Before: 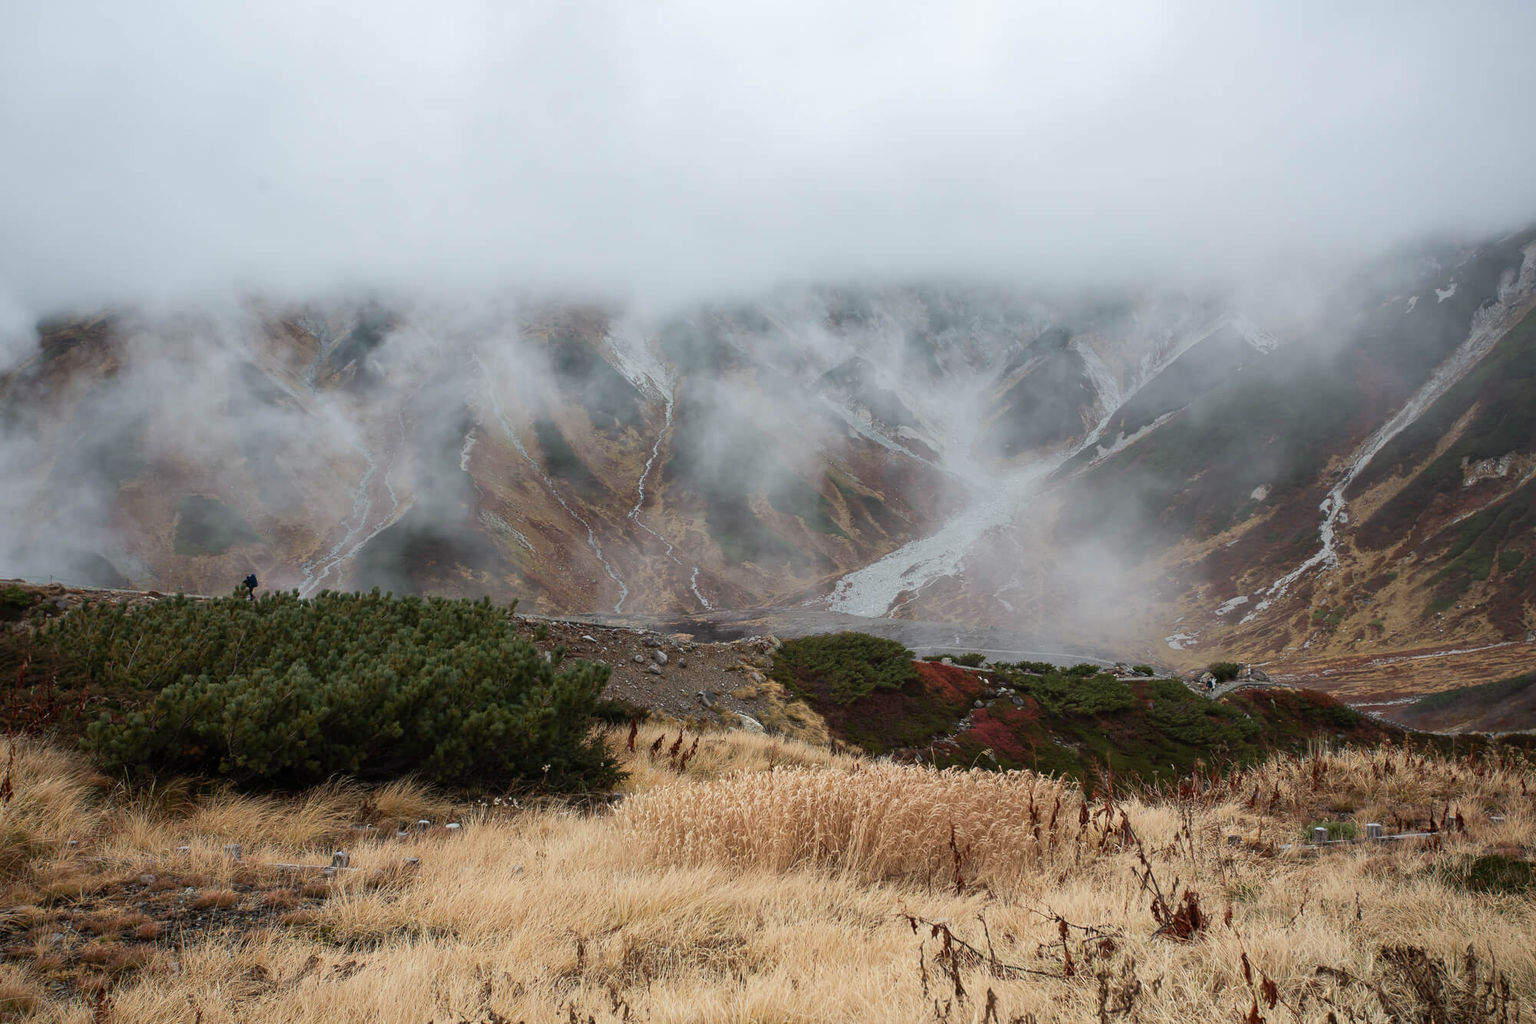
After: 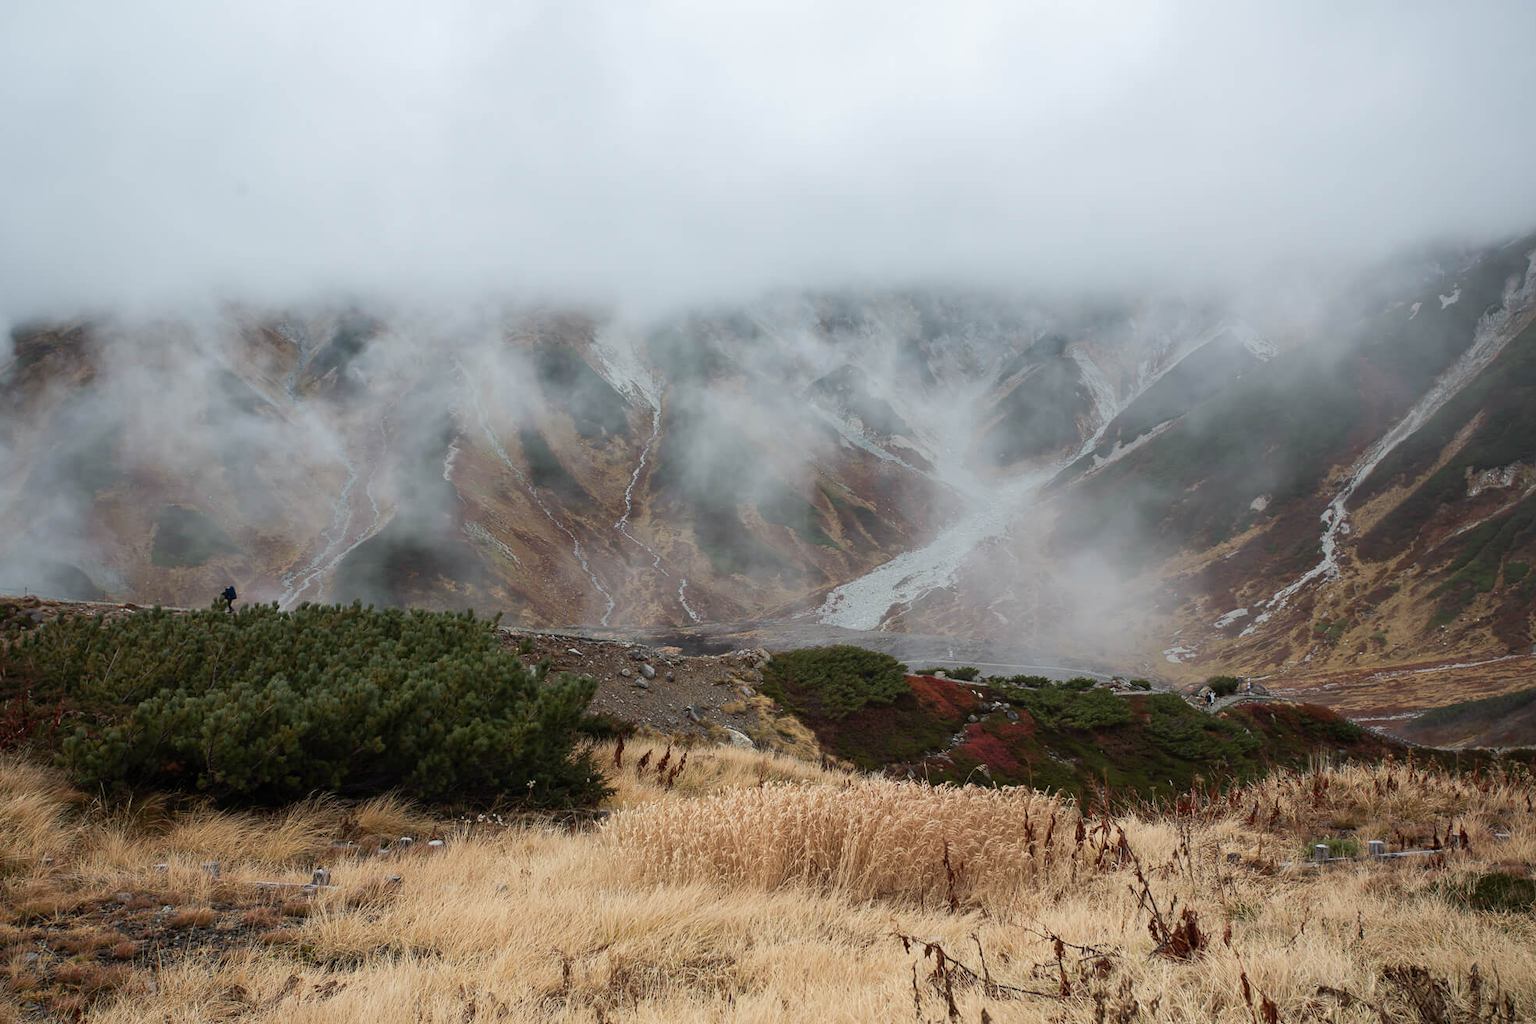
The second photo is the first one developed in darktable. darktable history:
white balance: emerald 1
crop: left 1.743%, right 0.268%, bottom 2.011%
